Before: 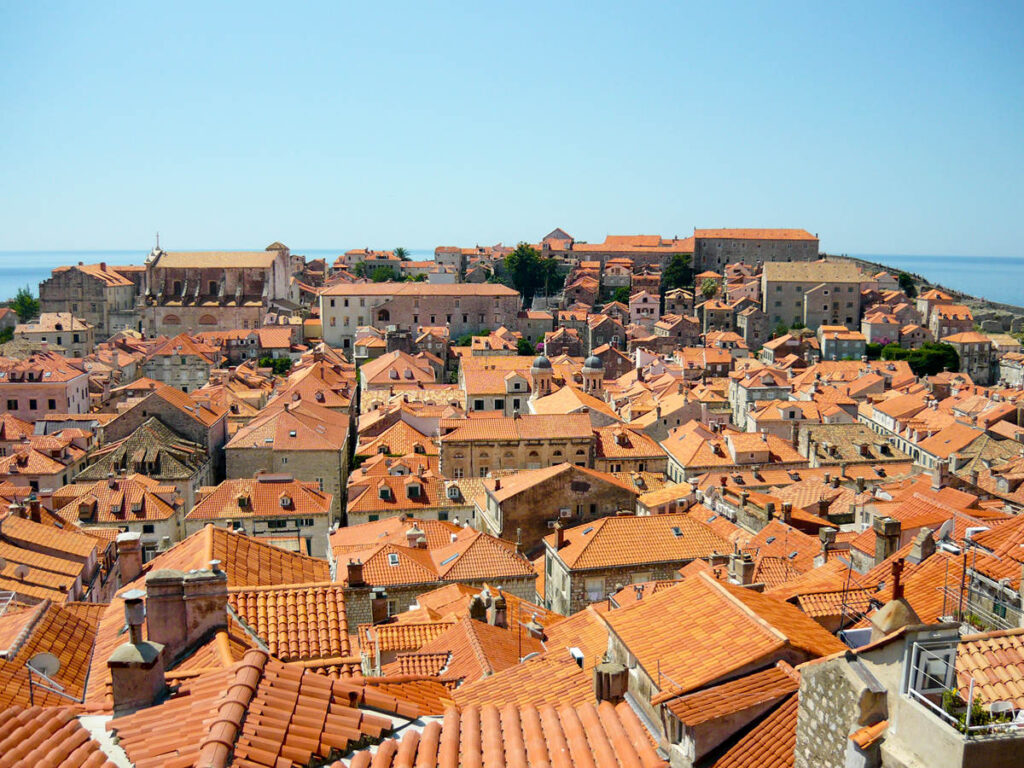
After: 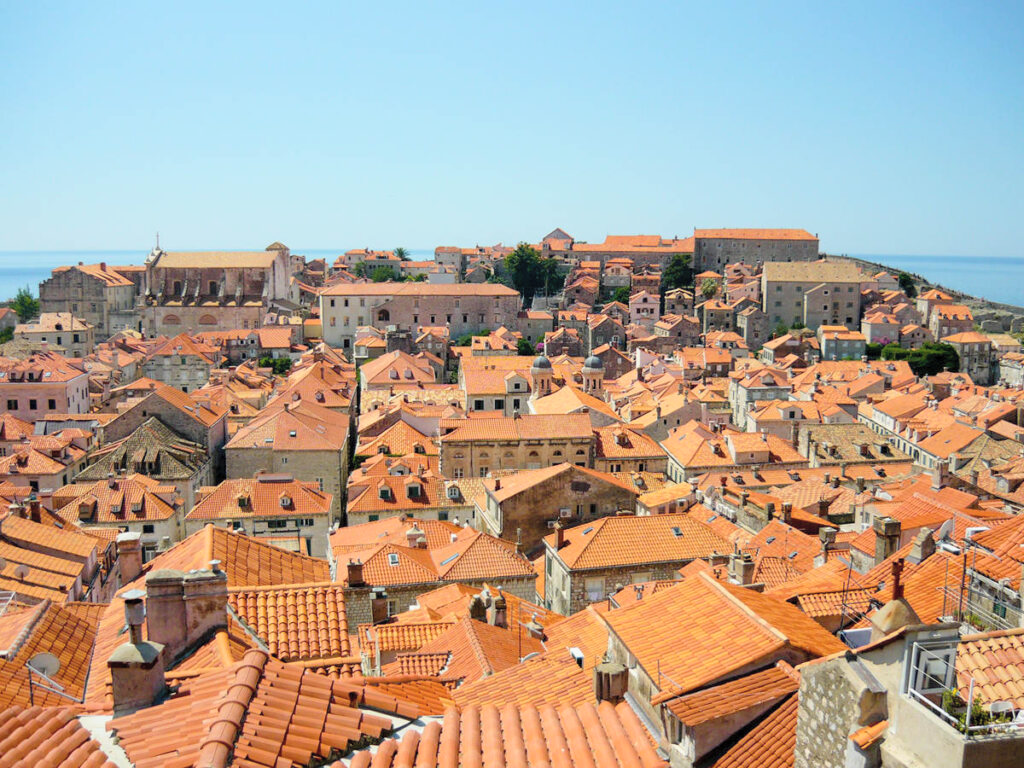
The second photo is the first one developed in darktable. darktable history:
exposure: exposure -0.072 EV, compensate highlight preservation false
contrast brightness saturation: brightness 0.13
